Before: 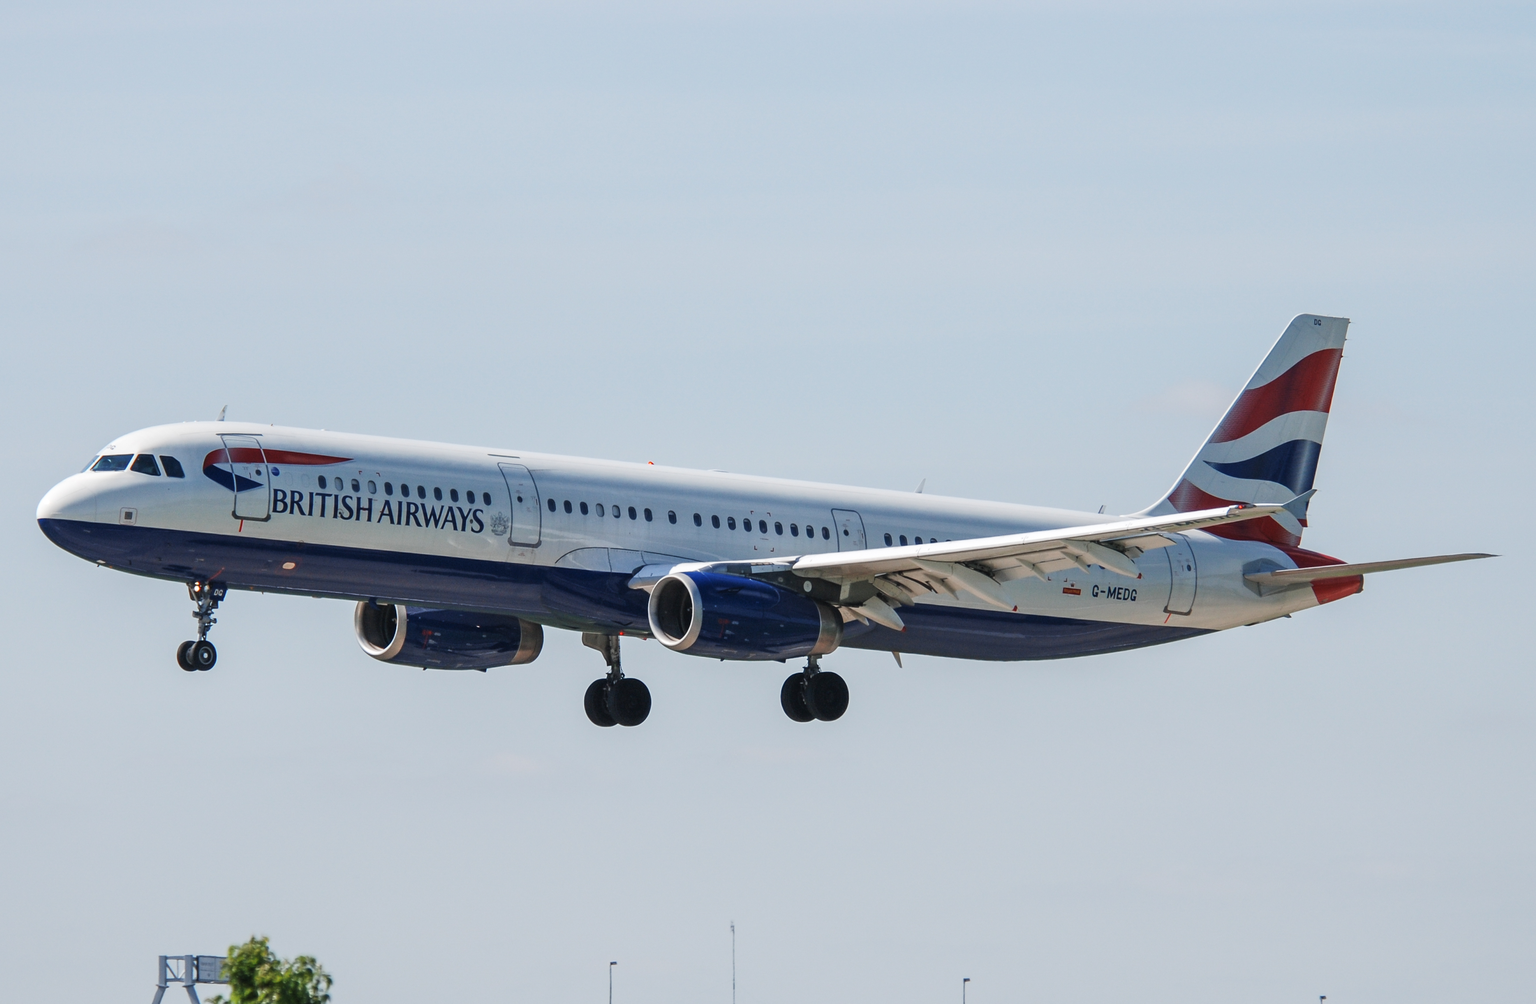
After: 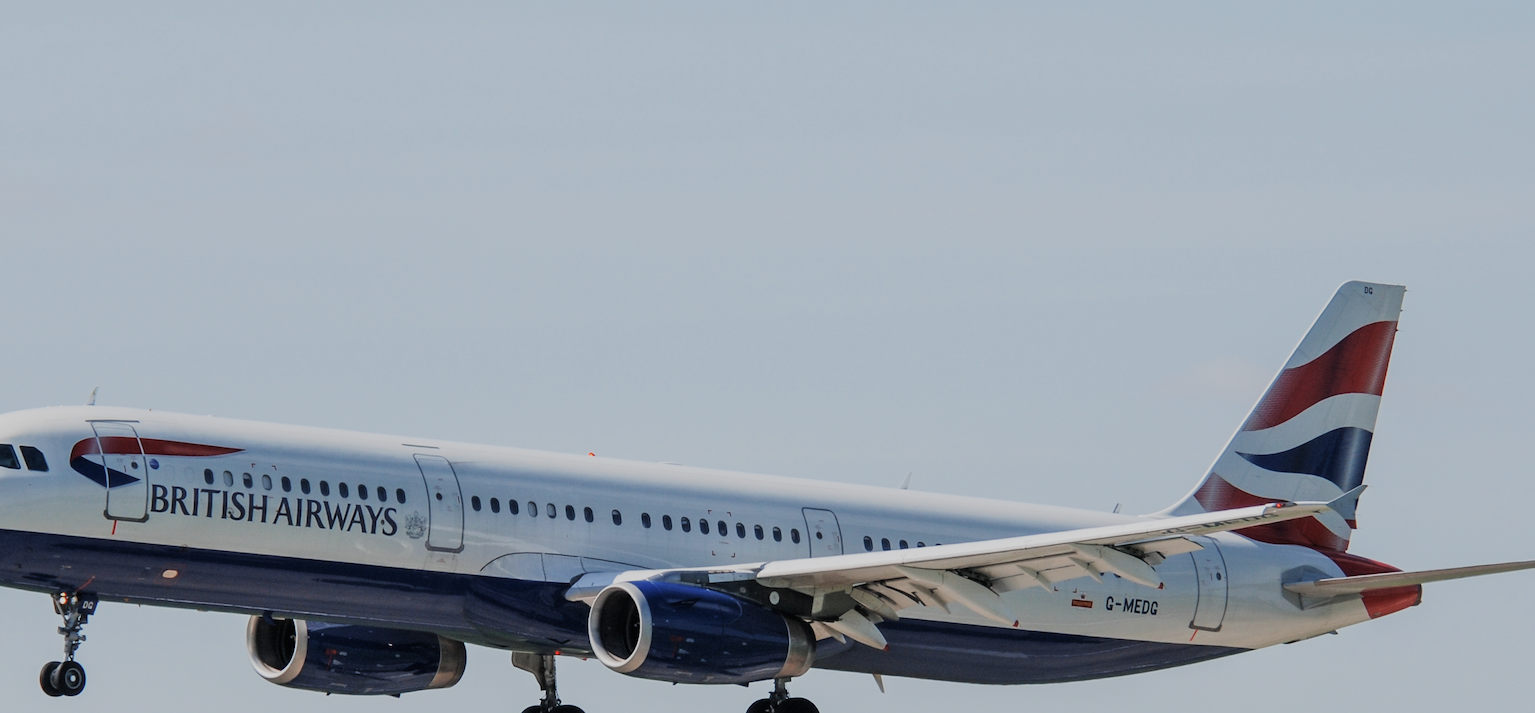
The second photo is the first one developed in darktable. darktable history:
contrast brightness saturation: contrast 0.014, saturation -0.056
crop and rotate: left 9.332%, top 7.303%, right 4.806%, bottom 31.67%
filmic rgb: black relative exposure -7.32 EV, white relative exposure 5.05 EV, hardness 3.22, color science v6 (2022)
exposure: exposure 0.014 EV, compensate highlight preservation false
haze removal: strength -0.048, compatibility mode true, adaptive false
